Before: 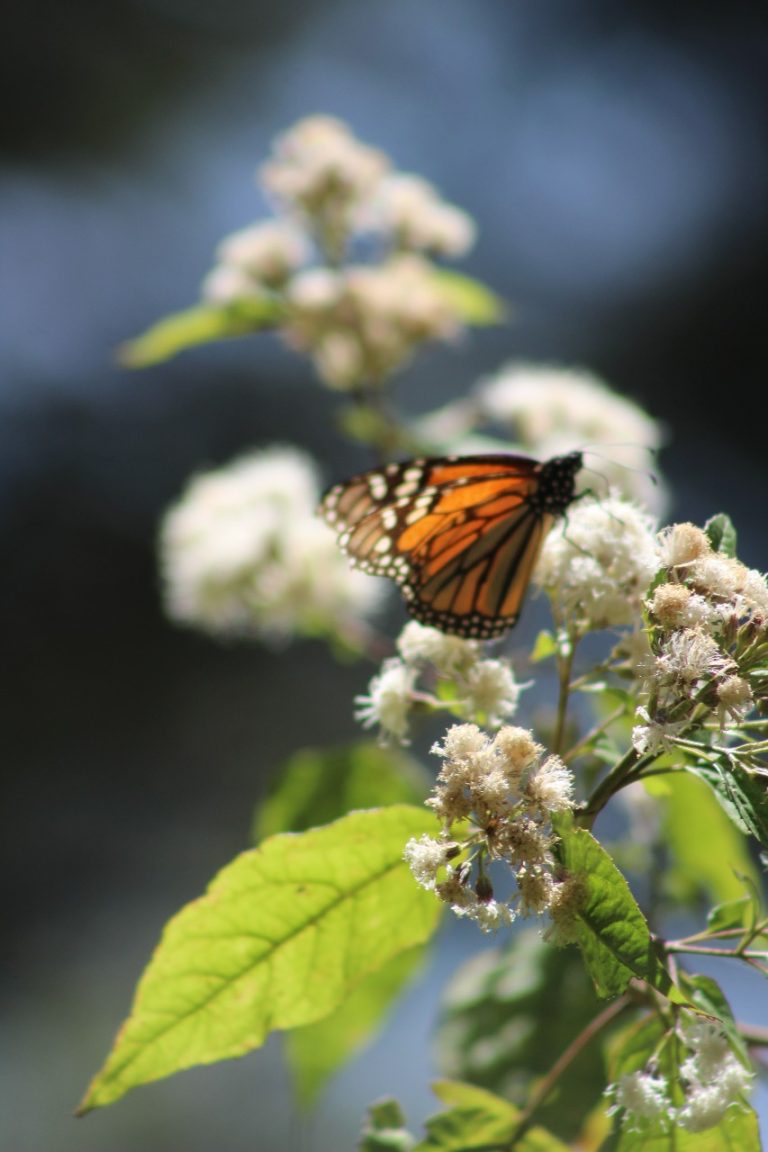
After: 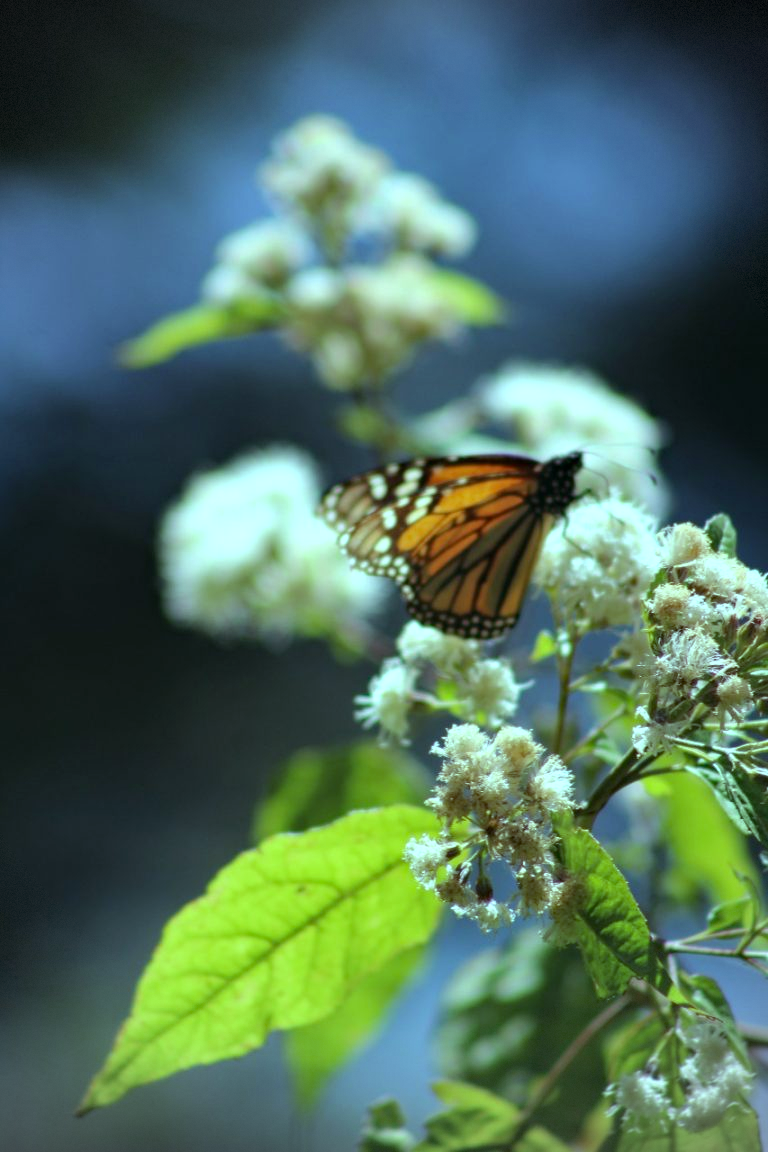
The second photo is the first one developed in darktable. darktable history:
vignetting: dithering 8-bit output, unbound false
color balance: mode lift, gamma, gain (sRGB), lift [0.997, 0.979, 1.021, 1.011], gamma [1, 1.084, 0.916, 0.998], gain [1, 0.87, 1.13, 1.101], contrast 4.55%, contrast fulcrum 38.24%, output saturation 104.09%
haze removal: compatibility mode true, adaptive false
white balance: red 0.925, blue 1.046
